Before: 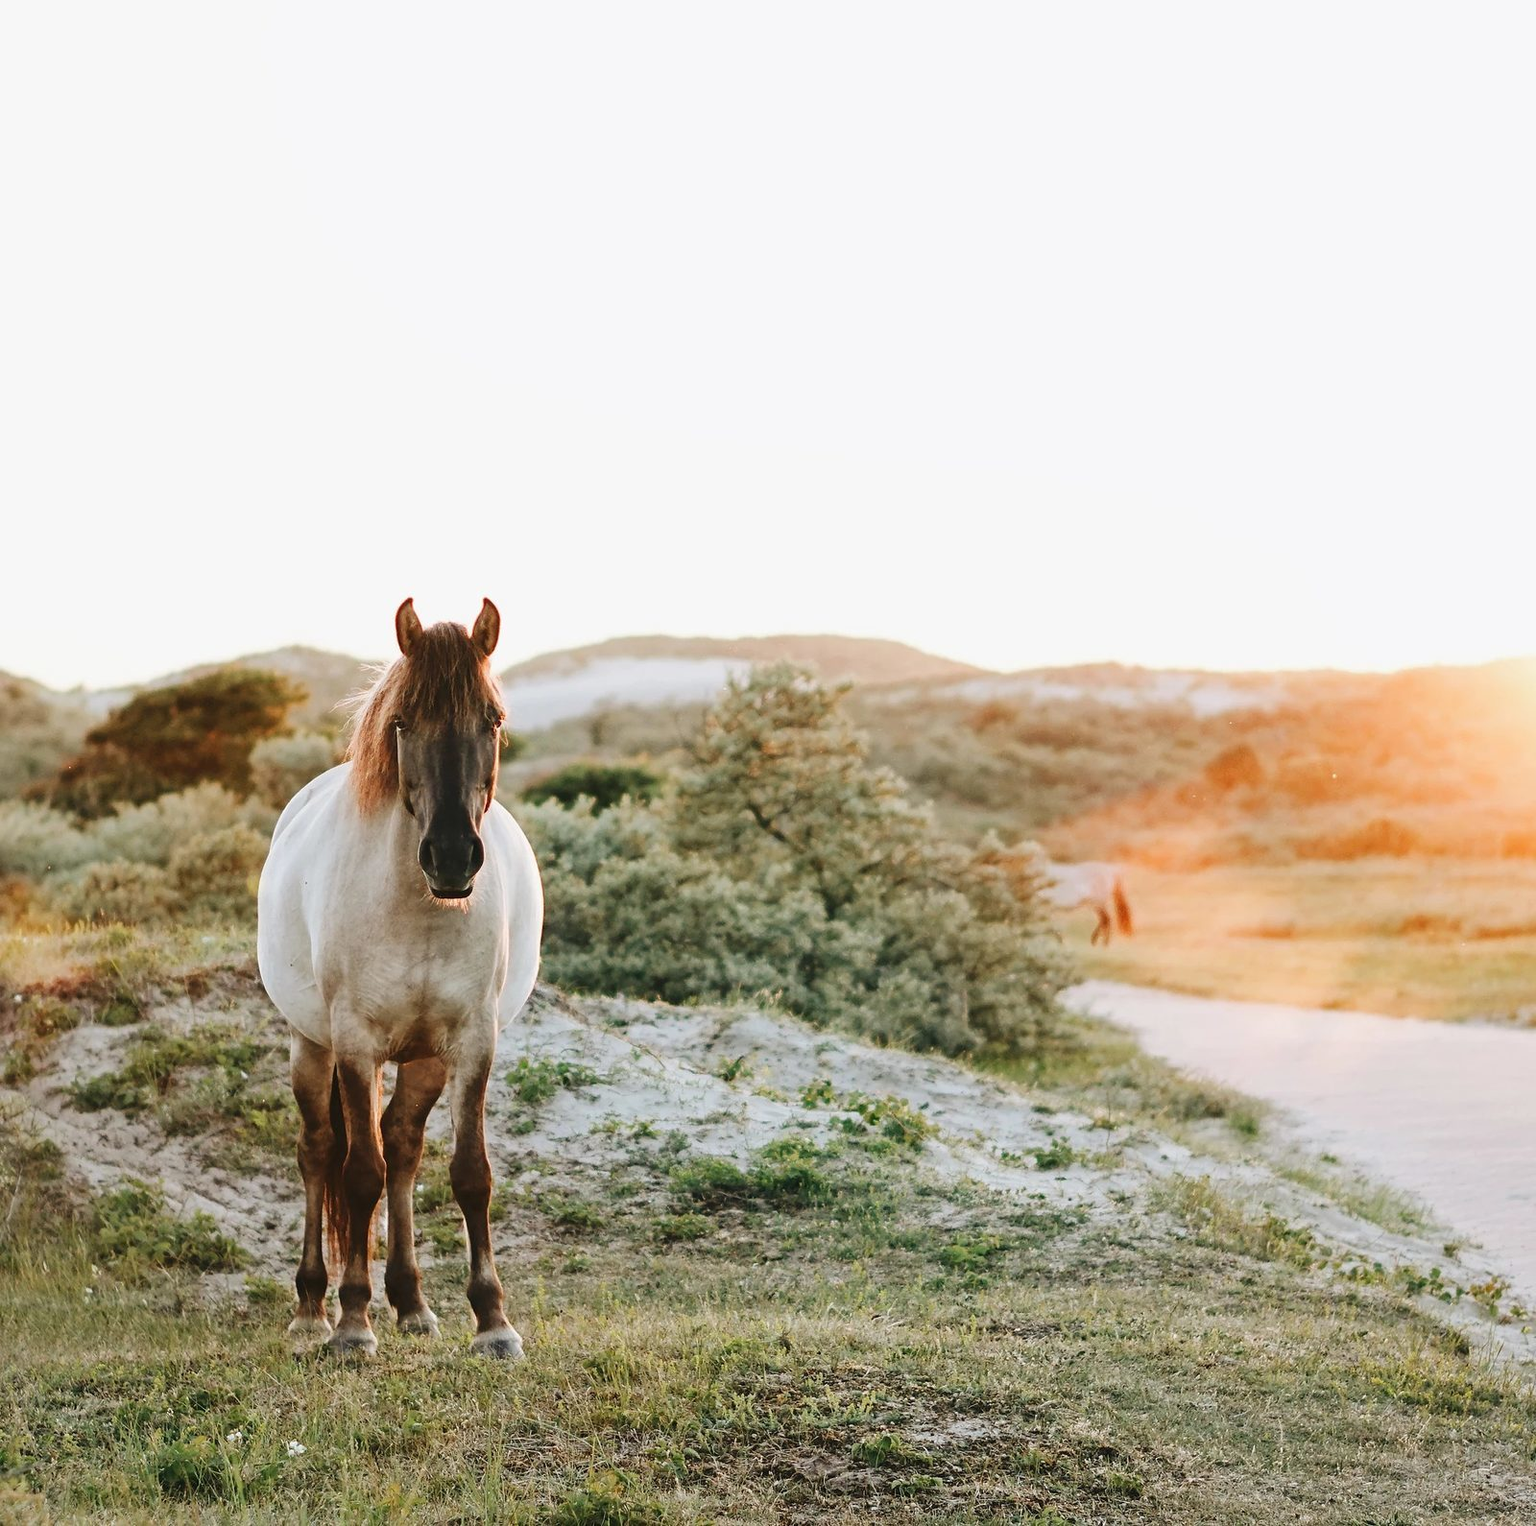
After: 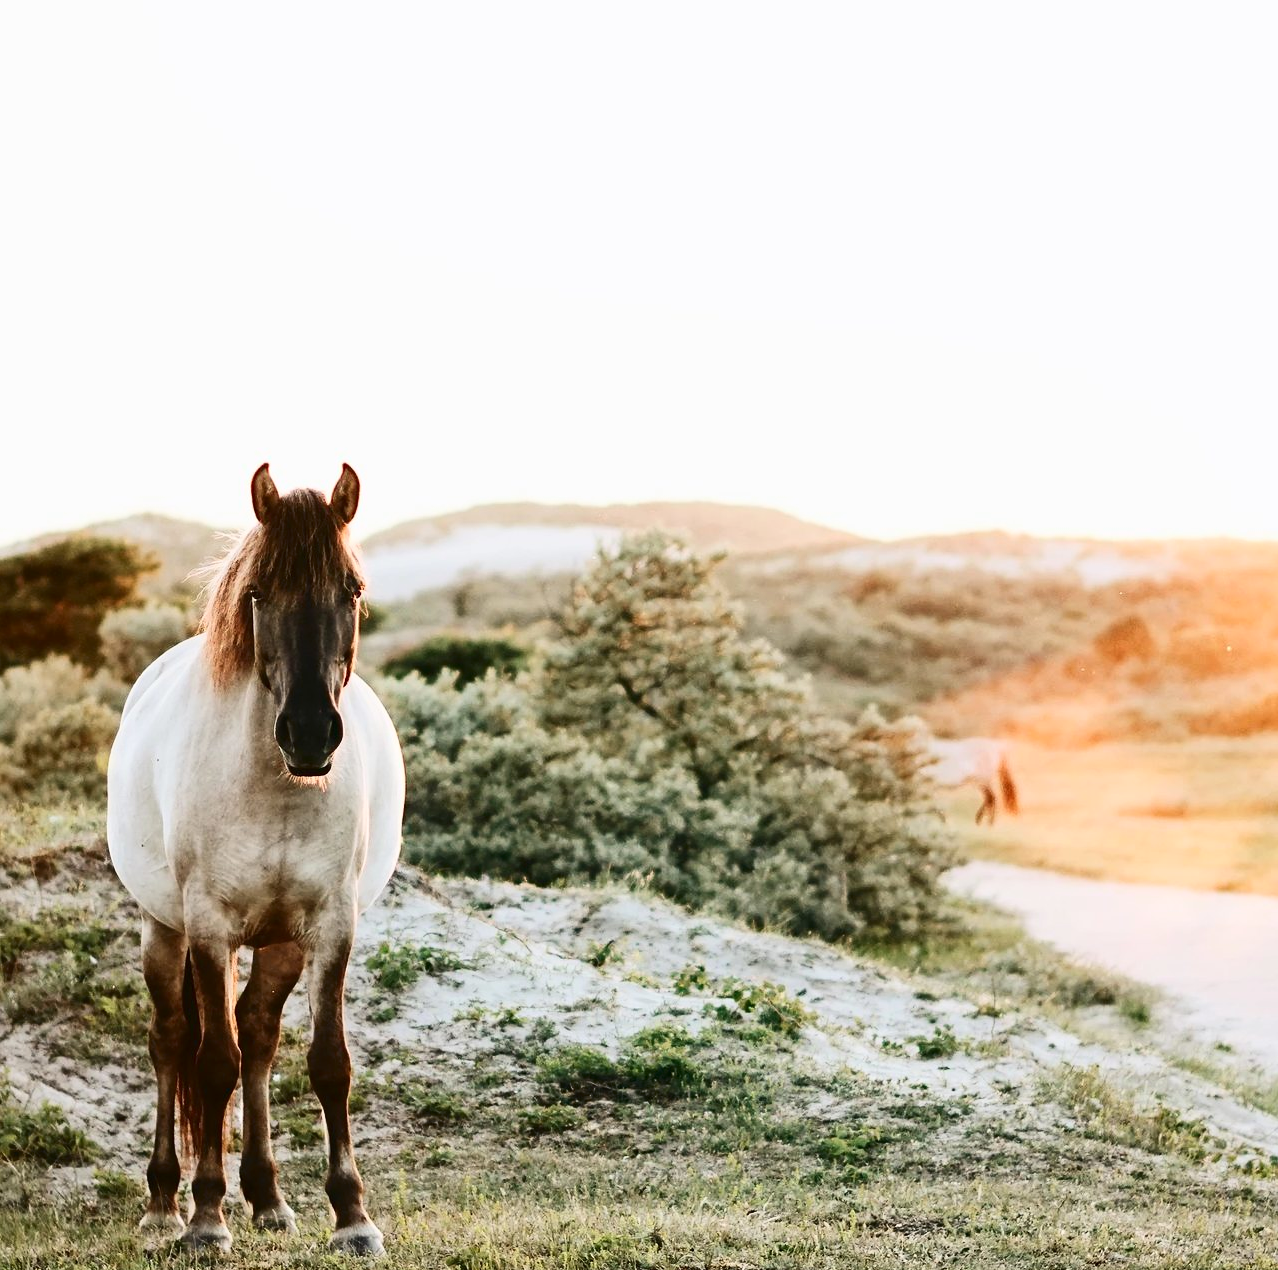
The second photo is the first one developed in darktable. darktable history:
contrast brightness saturation: contrast 0.28
crop and rotate: left 10.071%, top 10.071%, right 10.02%, bottom 10.02%
